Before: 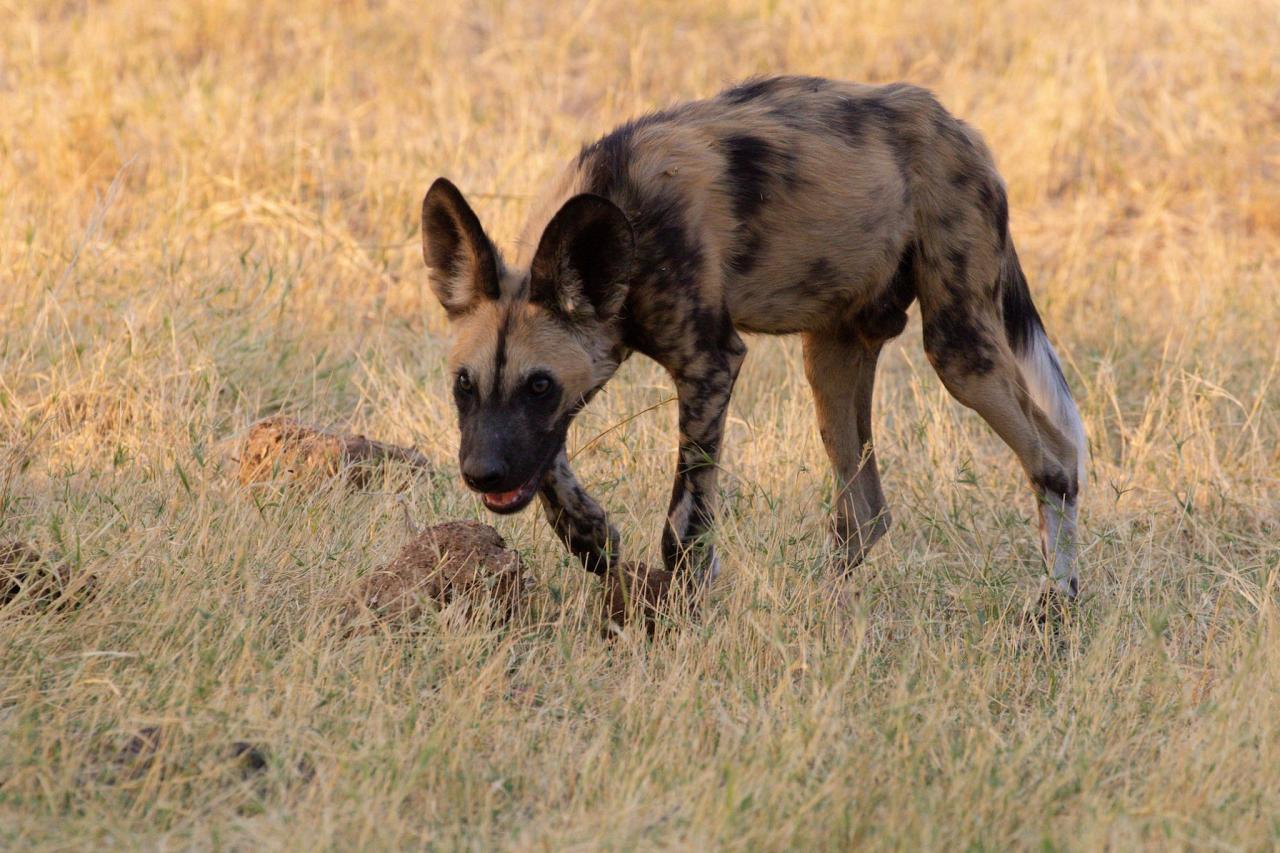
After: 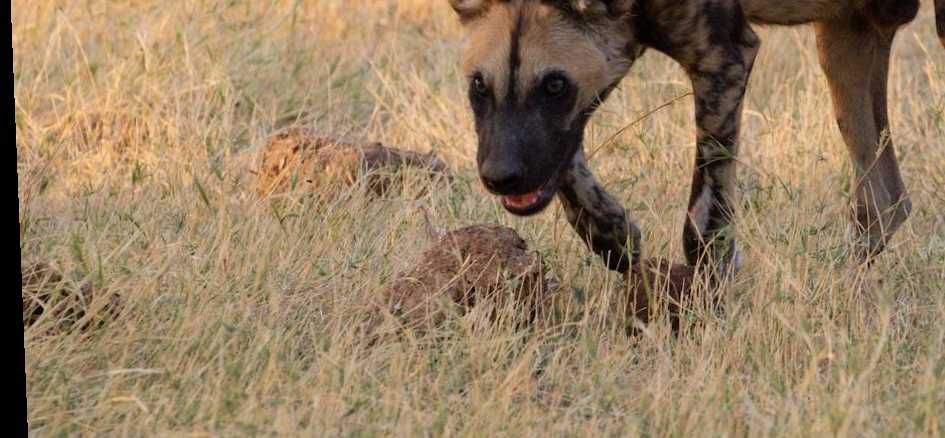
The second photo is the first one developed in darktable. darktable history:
crop: top 36.498%, right 27.964%, bottom 14.995%
rotate and perspective: rotation -2.29°, automatic cropping off
